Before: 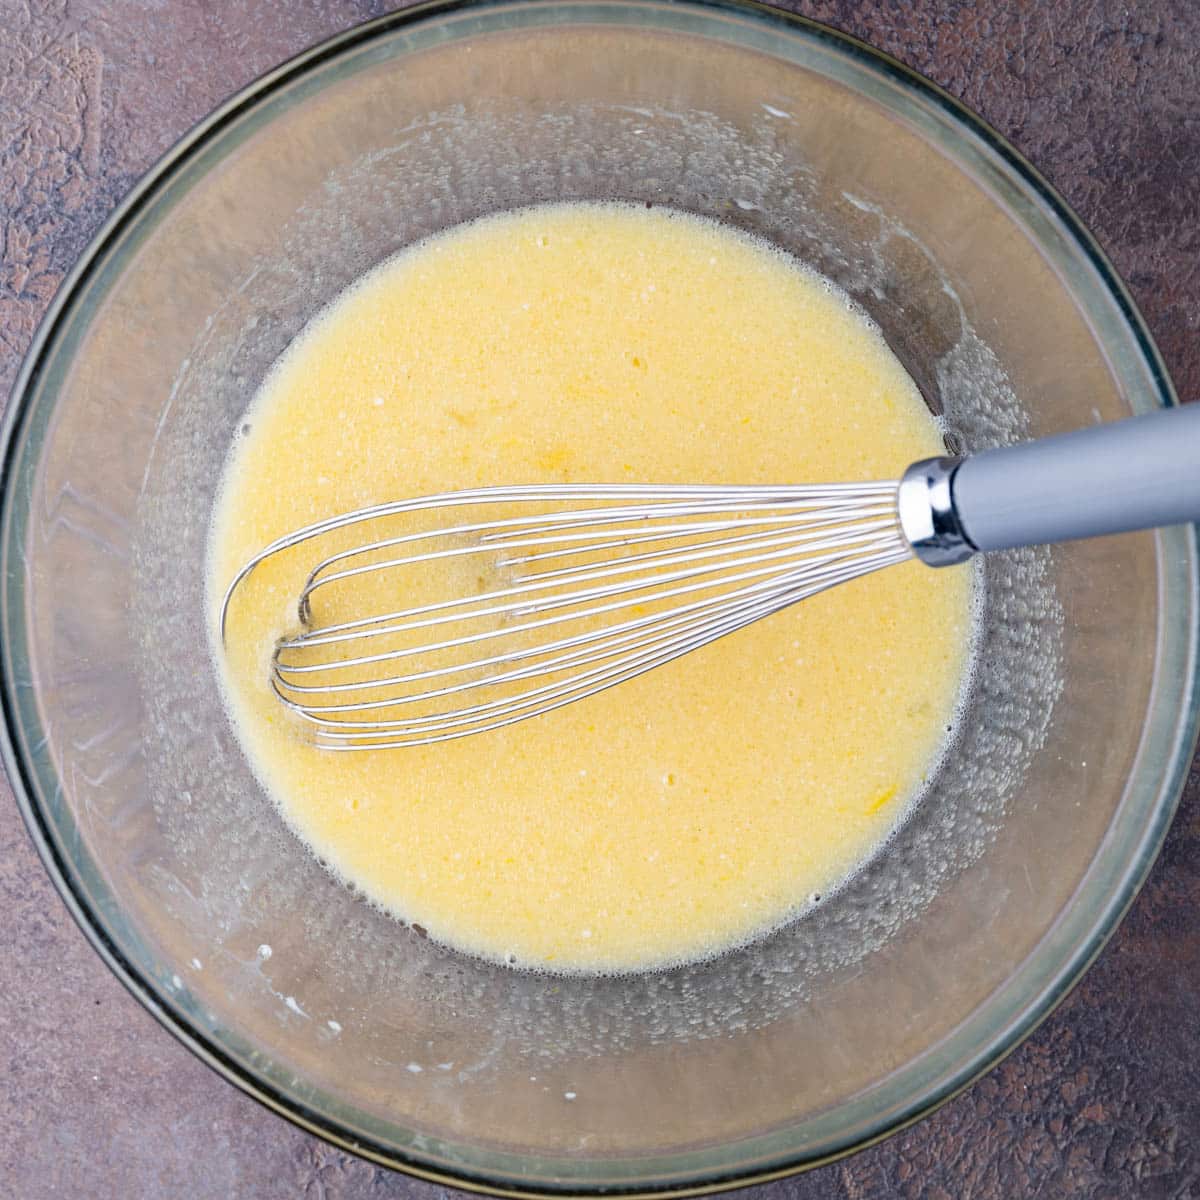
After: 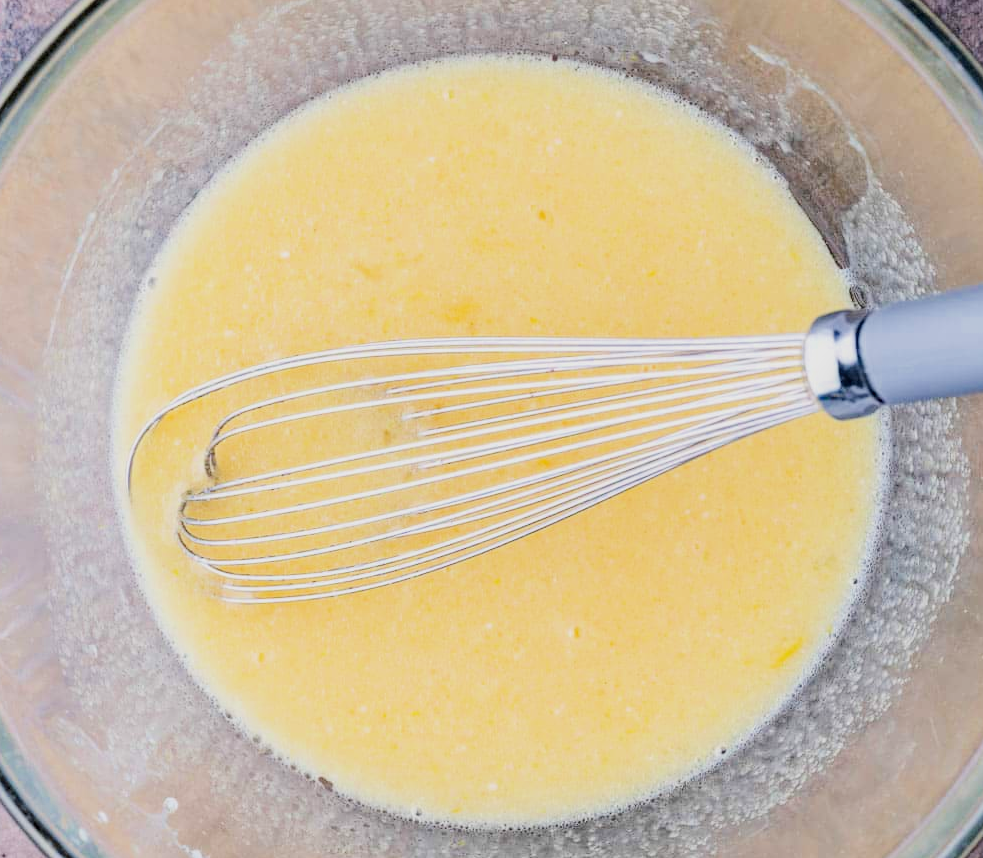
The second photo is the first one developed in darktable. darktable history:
exposure: black level correction 0, exposure 1.001 EV, compensate highlight preservation false
crop: left 7.893%, top 12.319%, right 10.172%, bottom 15.445%
local contrast: on, module defaults
filmic rgb: black relative exposure -7.37 EV, white relative exposure 5.09 EV, hardness 3.21, preserve chrominance max RGB, color science v6 (2022), contrast in shadows safe, contrast in highlights safe
